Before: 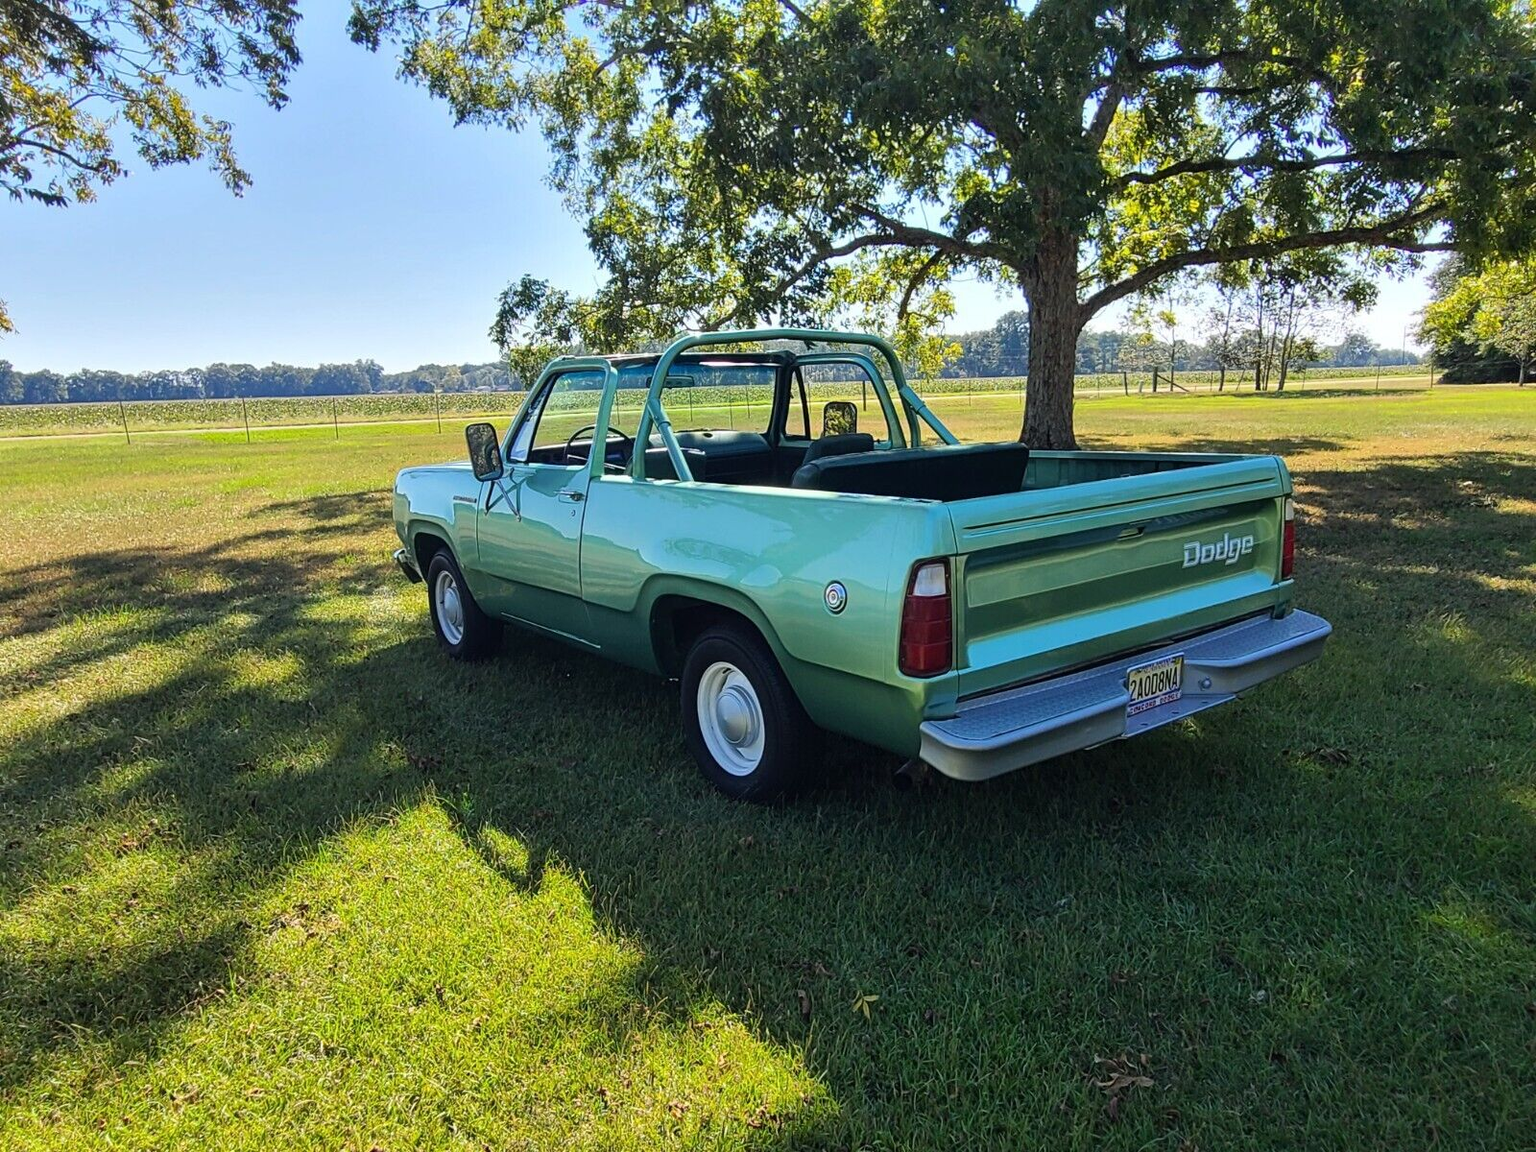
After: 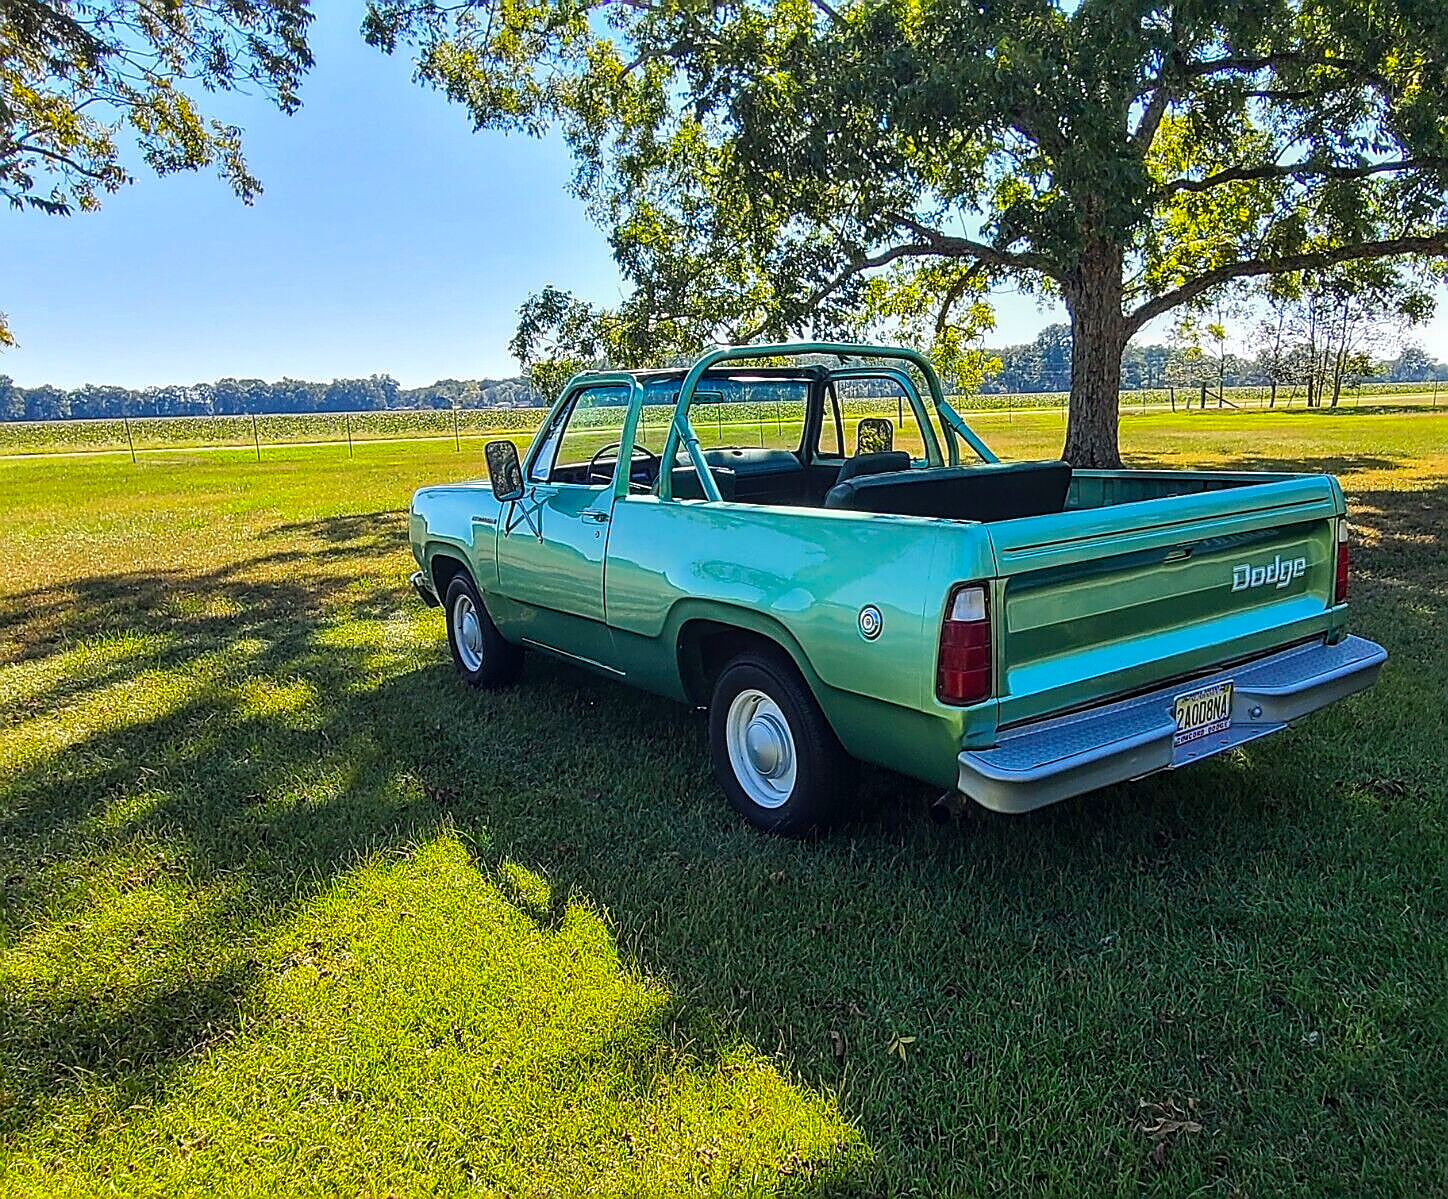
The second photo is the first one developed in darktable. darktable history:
sharpen: radius 1.426, amount 1.267, threshold 0.757
crop: right 9.499%, bottom 0.029%
local contrast: on, module defaults
color balance rgb: perceptual saturation grading › global saturation 24.903%, global vibrance 14.511%
